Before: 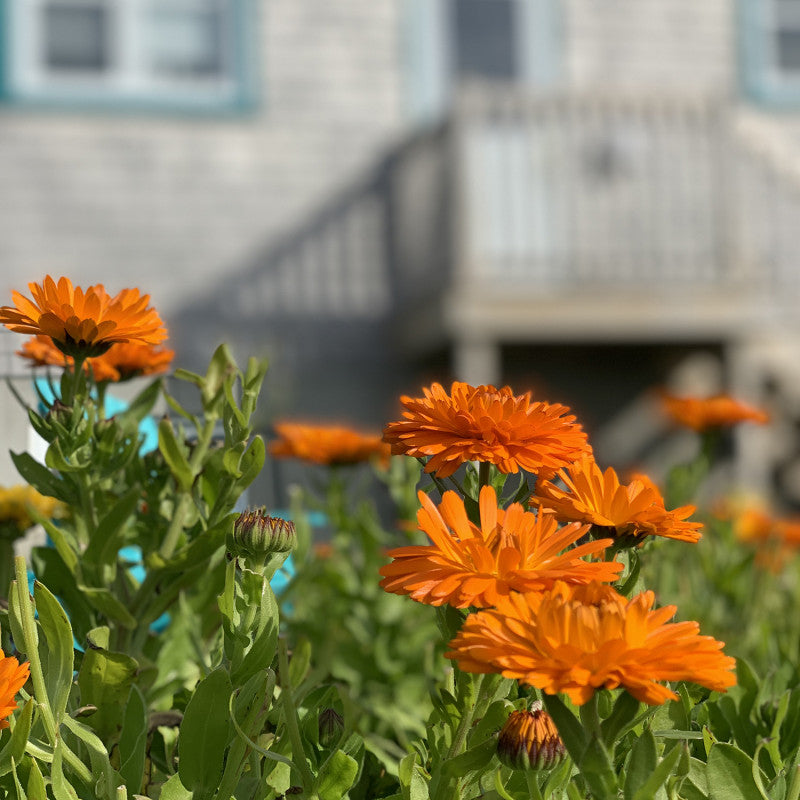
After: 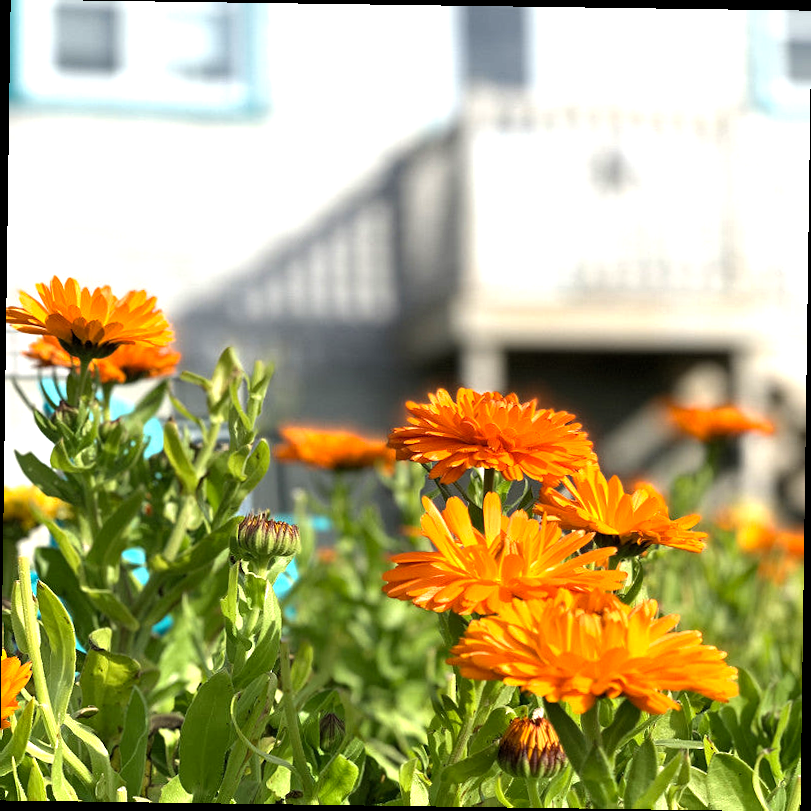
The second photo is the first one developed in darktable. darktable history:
levels: levels [0.012, 0.367, 0.697]
rotate and perspective: rotation 0.8°, automatic cropping off
